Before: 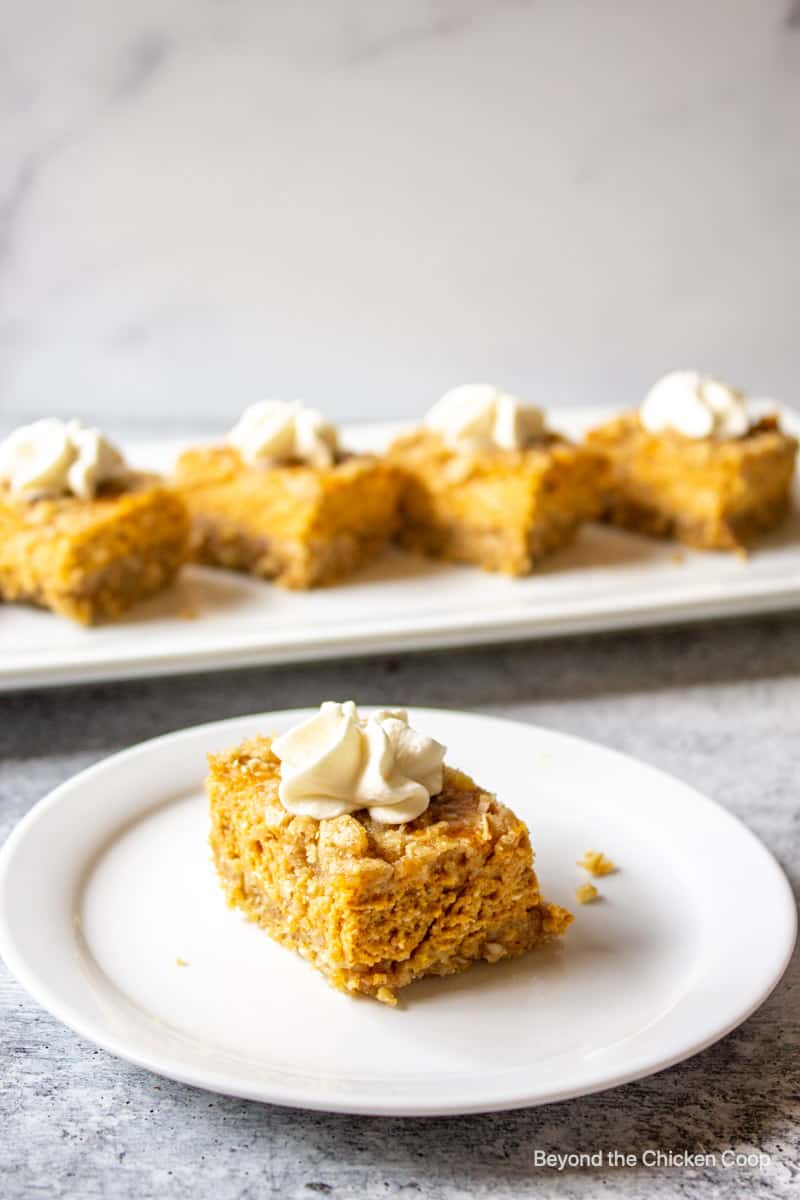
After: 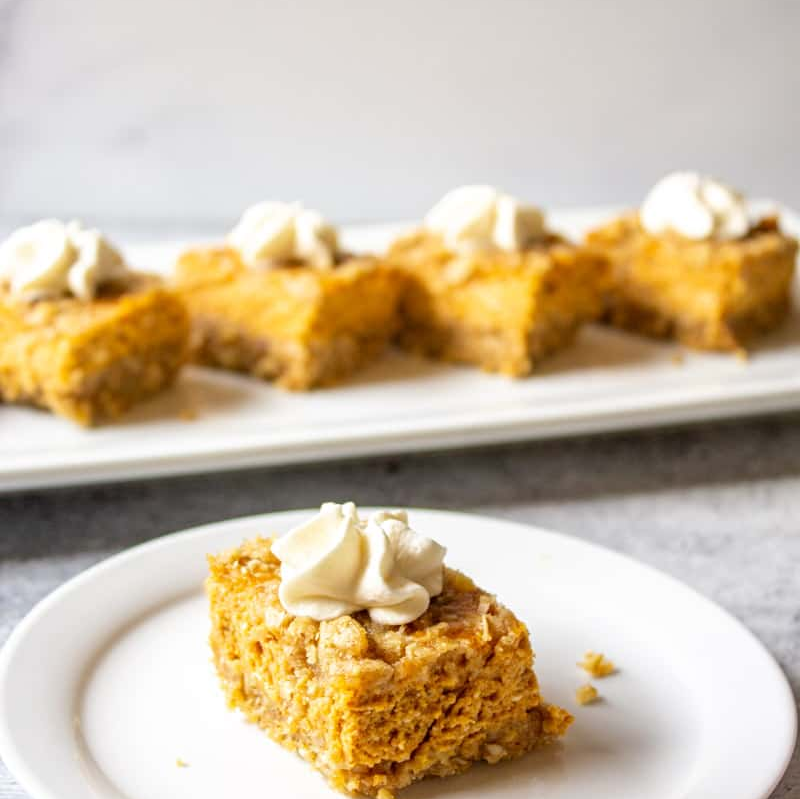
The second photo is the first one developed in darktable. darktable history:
crop: top 16.623%, bottom 16.712%
